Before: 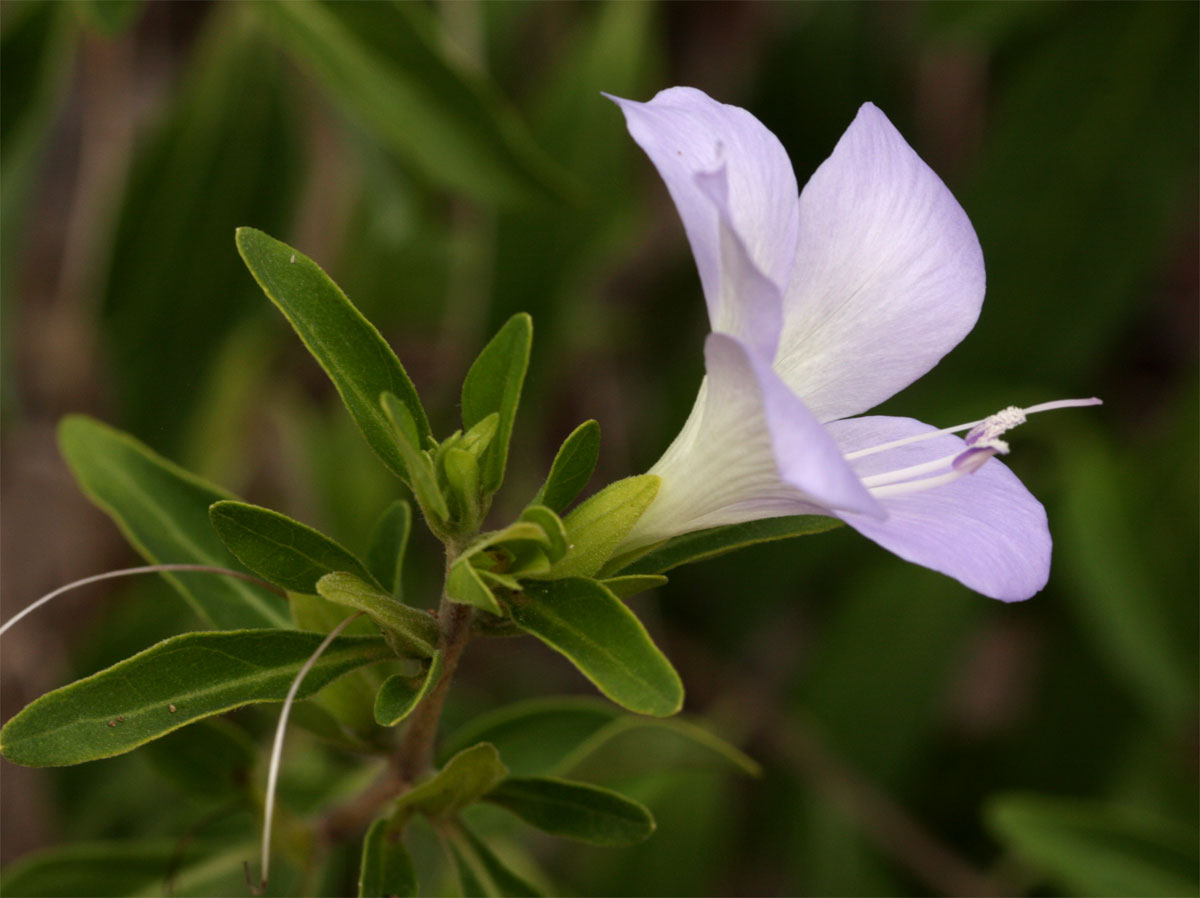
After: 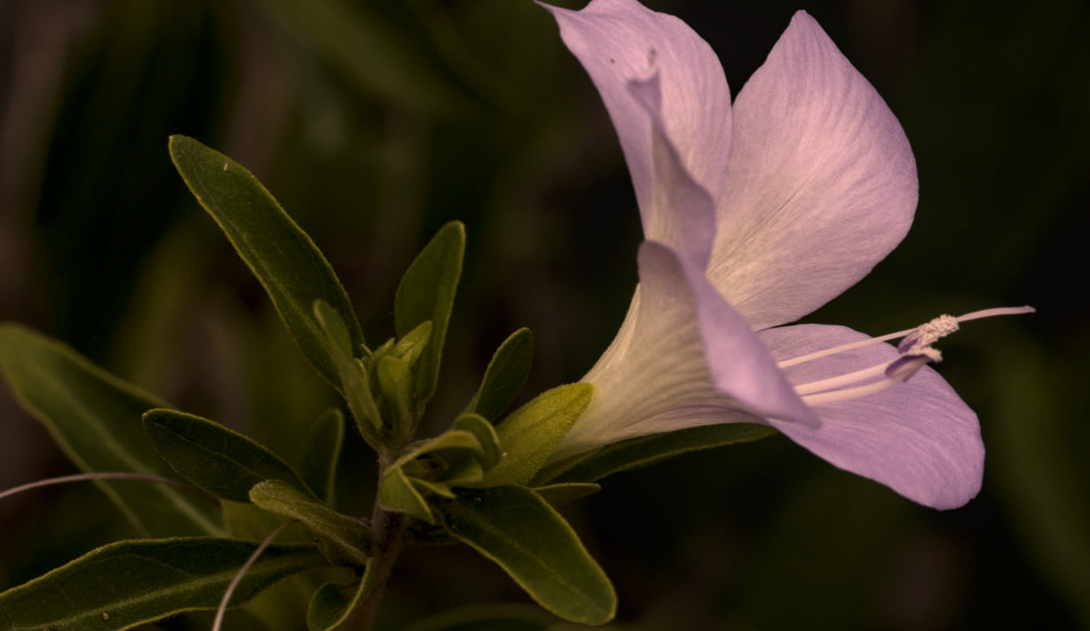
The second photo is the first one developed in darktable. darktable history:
exposure: black level correction 0.009, exposure 0.119 EV, compensate highlight preservation false
color correction: highlights a* 21.16, highlights b* 19.61
contrast brightness saturation: contrast -0.1, saturation -0.1
rgb levels: preserve colors max RGB
crop: left 5.596%, top 10.314%, right 3.534%, bottom 19.395%
local contrast: detail 110%
levels: levels [0, 0.618, 1]
